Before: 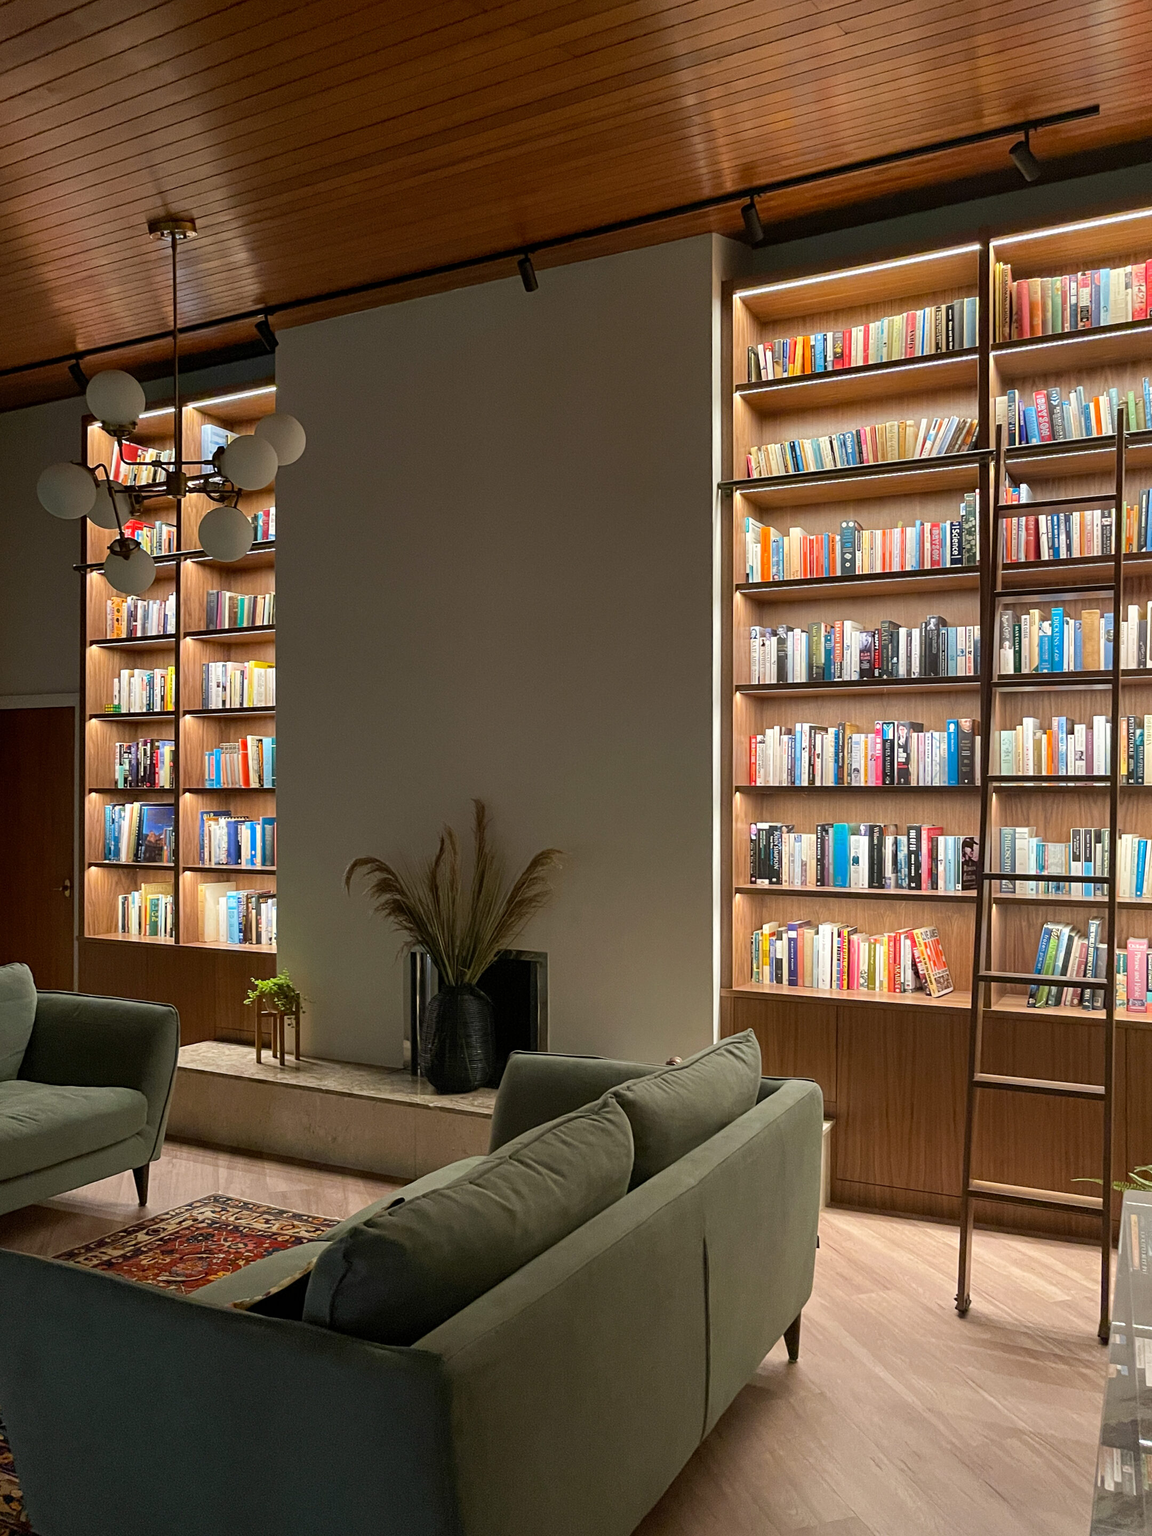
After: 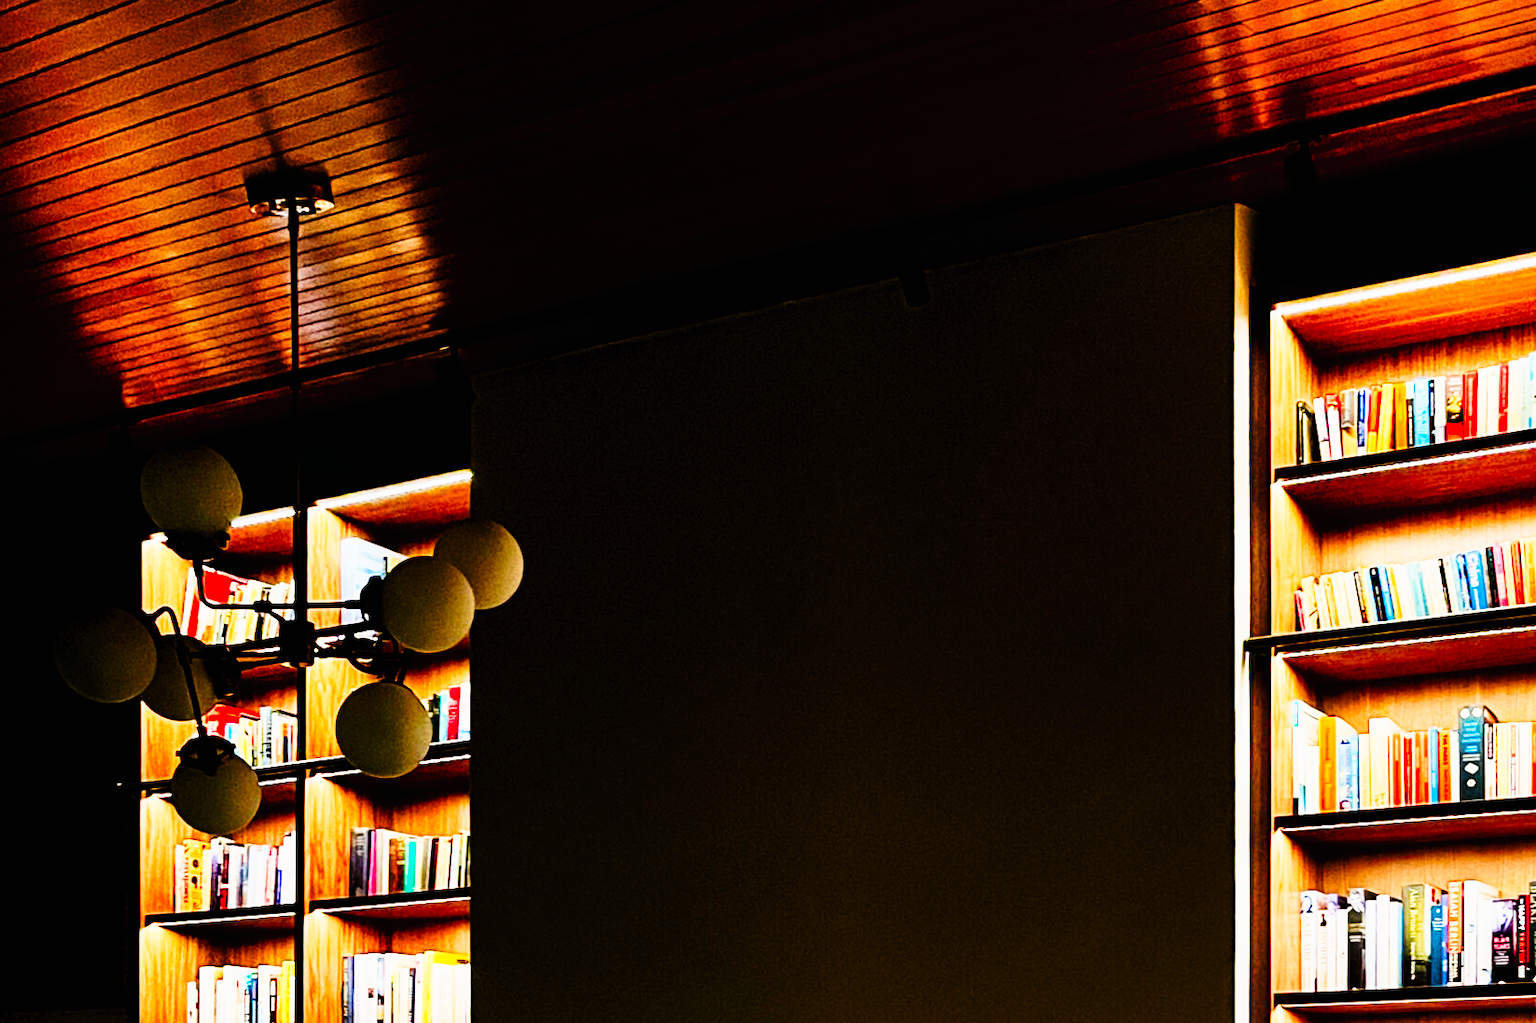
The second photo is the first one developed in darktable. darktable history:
filmic rgb: black relative exposure -7.15 EV, white relative exposure 5.36 EV, hardness 3.02, color science v6 (2022)
contrast brightness saturation: contrast 0.2, brightness 0.16, saturation 0.22
color balance rgb: perceptual saturation grading › global saturation 20%, perceptual saturation grading › highlights -50%, perceptual saturation grading › shadows 30%
lowpass: radius 0.5, unbound 0
exposure: black level correction 0.047, exposure 0.013 EV, compensate highlight preservation false
crop: left 0.579%, top 7.627%, right 23.167%, bottom 54.275%
tone curve: curves: ch0 [(0, 0) (0.003, 0.003) (0.011, 0.006) (0.025, 0.01) (0.044, 0.016) (0.069, 0.02) (0.1, 0.025) (0.136, 0.034) (0.177, 0.051) (0.224, 0.08) (0.277, 0.131) (0.335, 0.209) (0.399, 0.328) (0.468, 0.47) (0.543, 0.629) (0.623, 0.788) (0.709, 0.903) (0.801, 0.965) (0.898, 0.989) (1, 1)], preserve colors none
